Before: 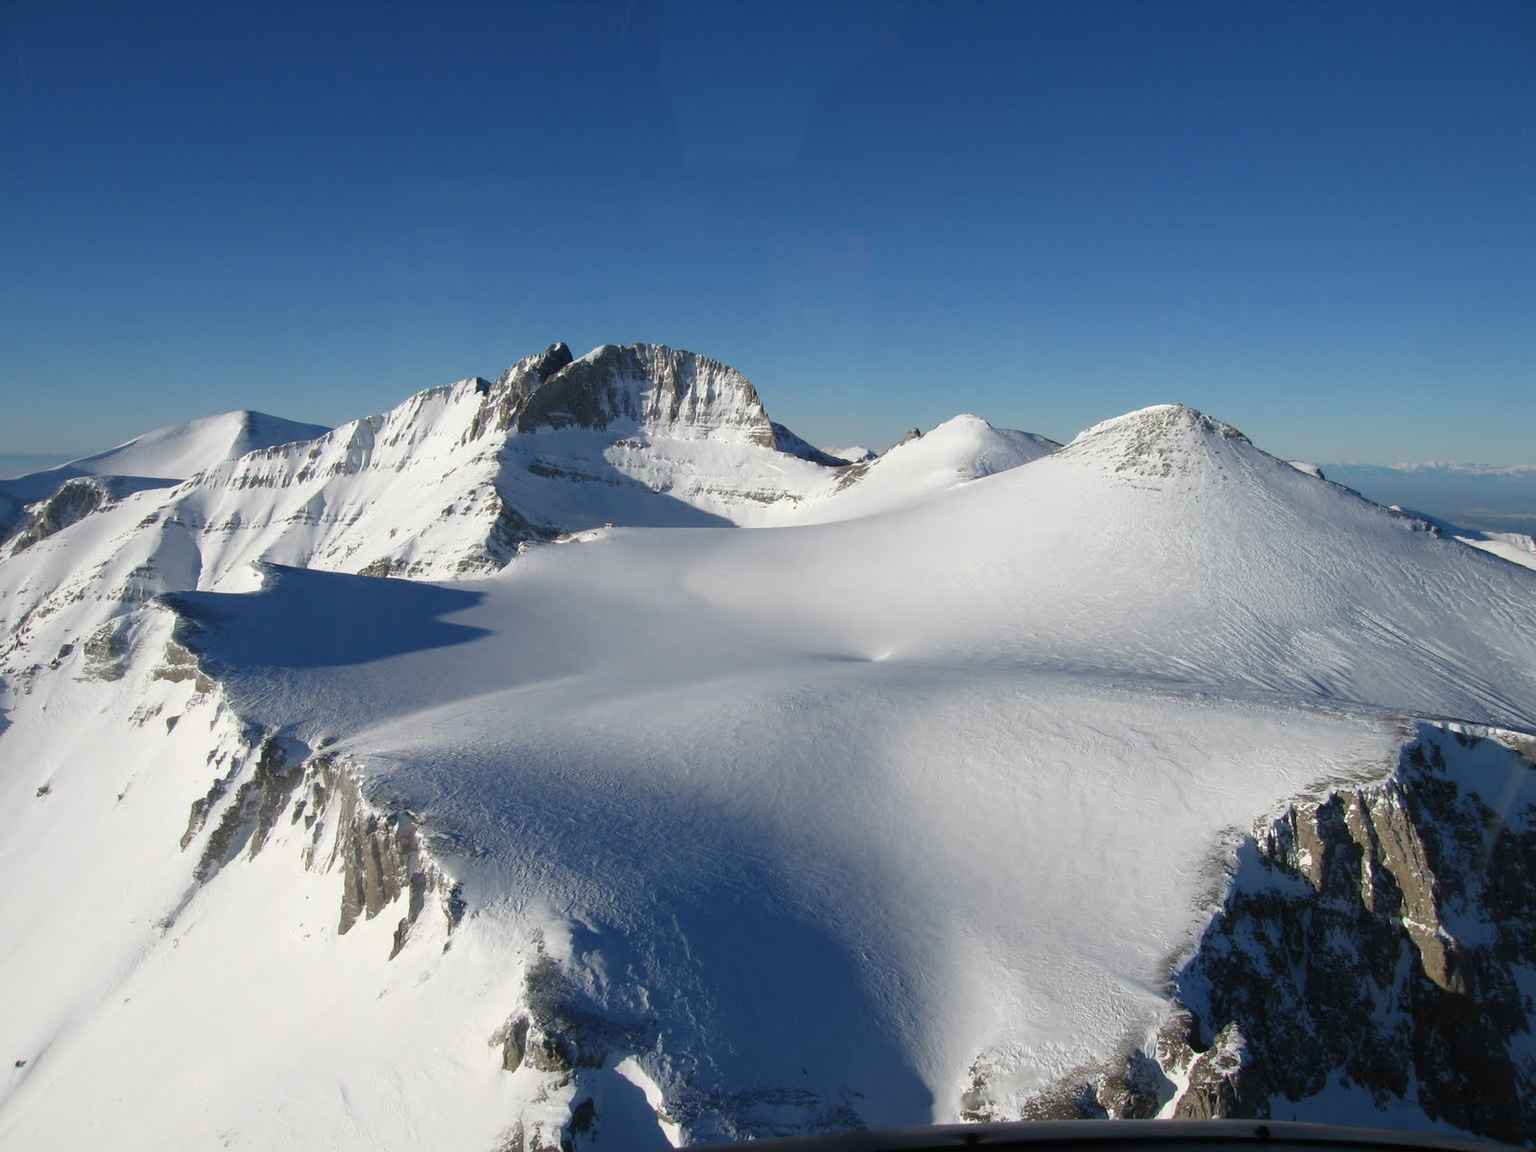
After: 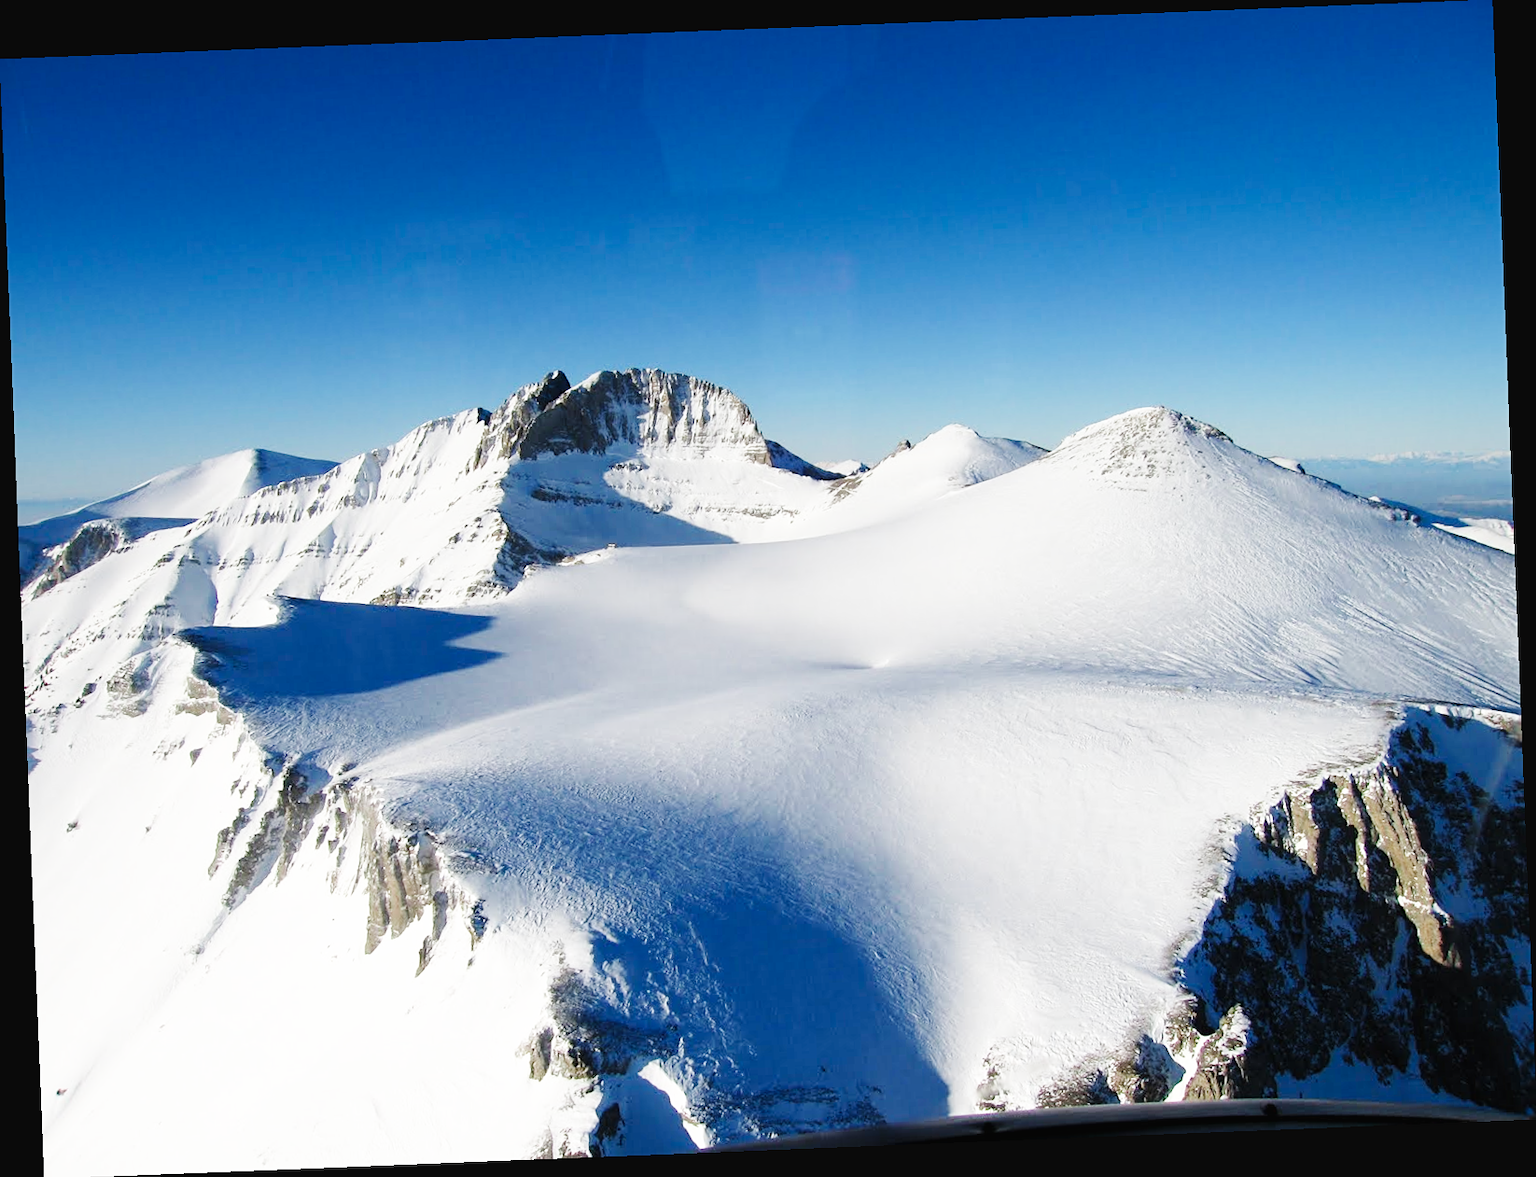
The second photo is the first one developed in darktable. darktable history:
sharpen: amount 0.2
base curve: curves: ch0 [(0, 0.003) (0.001, 0.002) (0.006, 0.004) (0.02, 0.022) (0.048, 0.086) (0.094, 0.234) (0.162, 0.431) (0.258, 0.629) (0.385, 0.8) (0.548, 0.918) (0.751, 0.988) (1, 1)], preserve colors none
rotate and perspective: rotation -2.29°, automatic cropping off
graduated density: rotation -0.352°, offset 57.64
